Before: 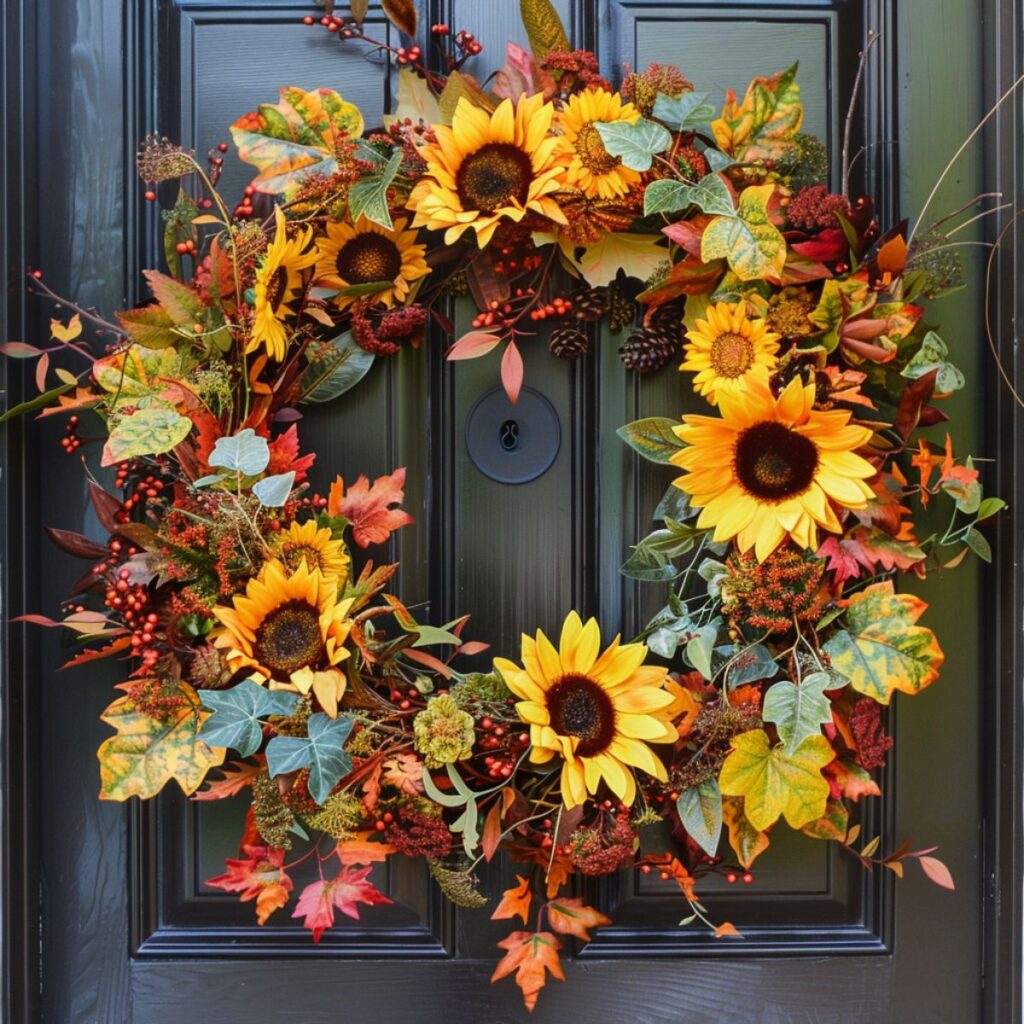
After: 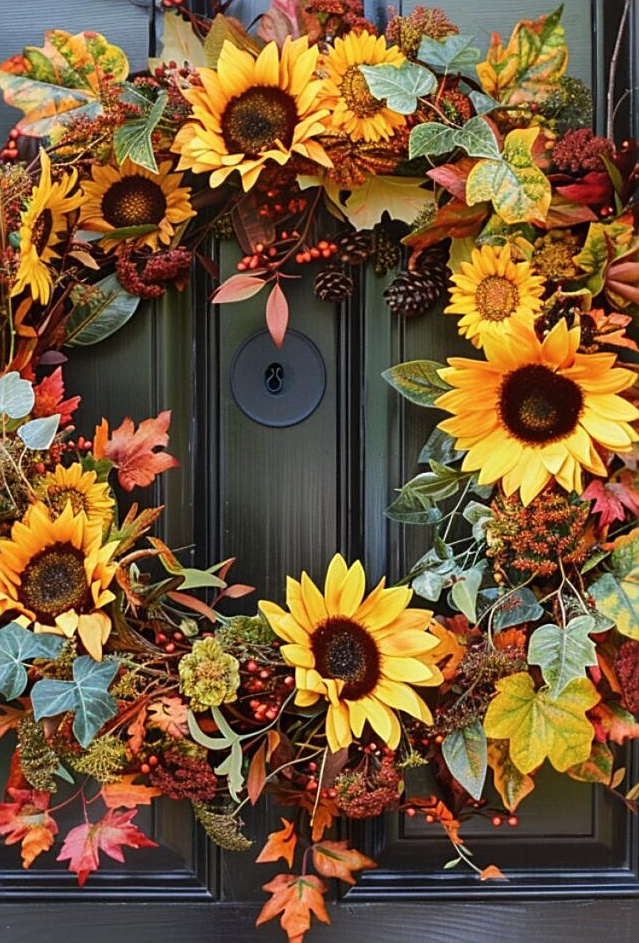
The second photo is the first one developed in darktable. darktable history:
contrast brightness saturation: saturation -0.049
crop and rotate: left 23.012%, top 5.629%, right 14.556%, bottom 2.26%
sharpen: on, module defaults
